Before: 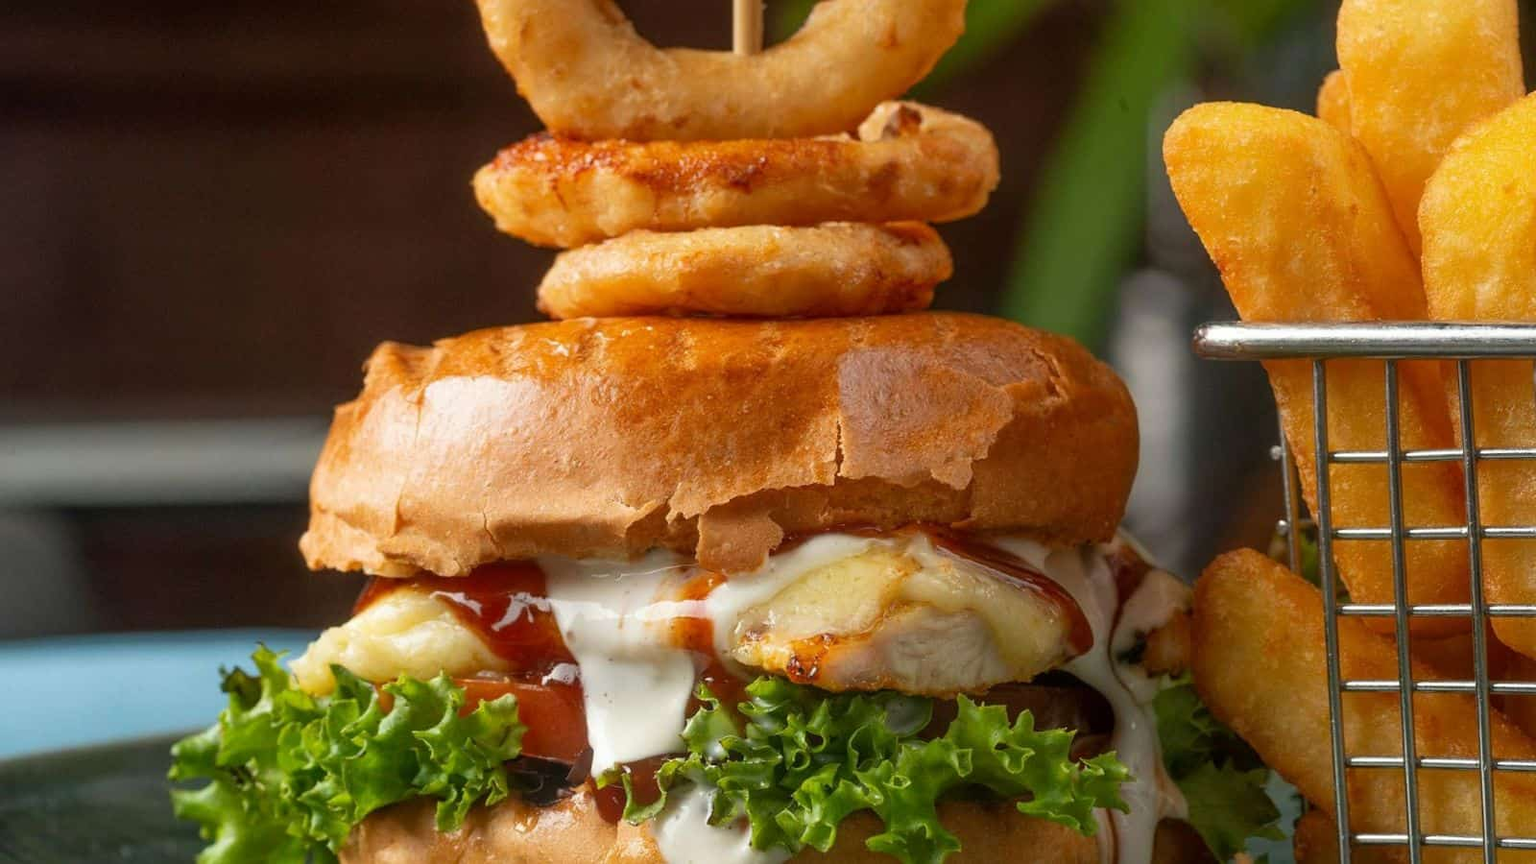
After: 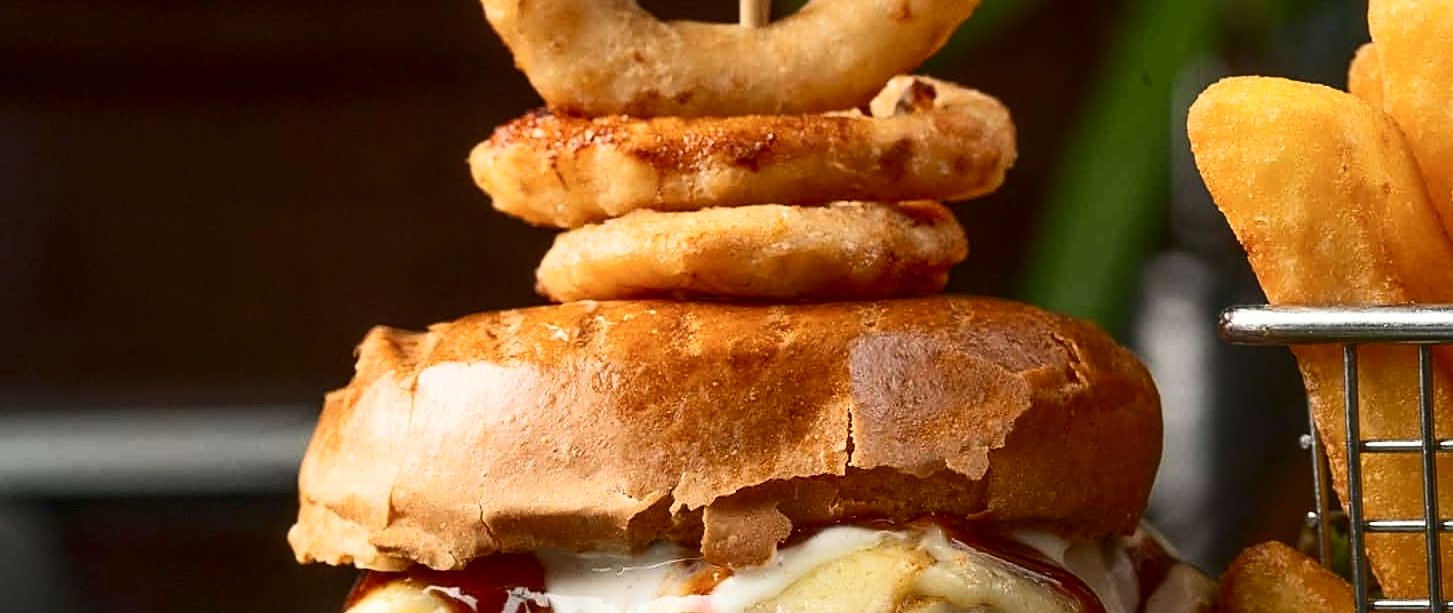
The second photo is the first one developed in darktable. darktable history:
sharpen: on, module defaults
contrast brightness saturation: contrast 0.279
color correction: highlights b* 0.001, saturation 0.988
crop: left 1.546%, top 3.394%, right 7.642%, bottom 28.464%
exposure: compensate exposure bias true, compensate highlight preservation false
